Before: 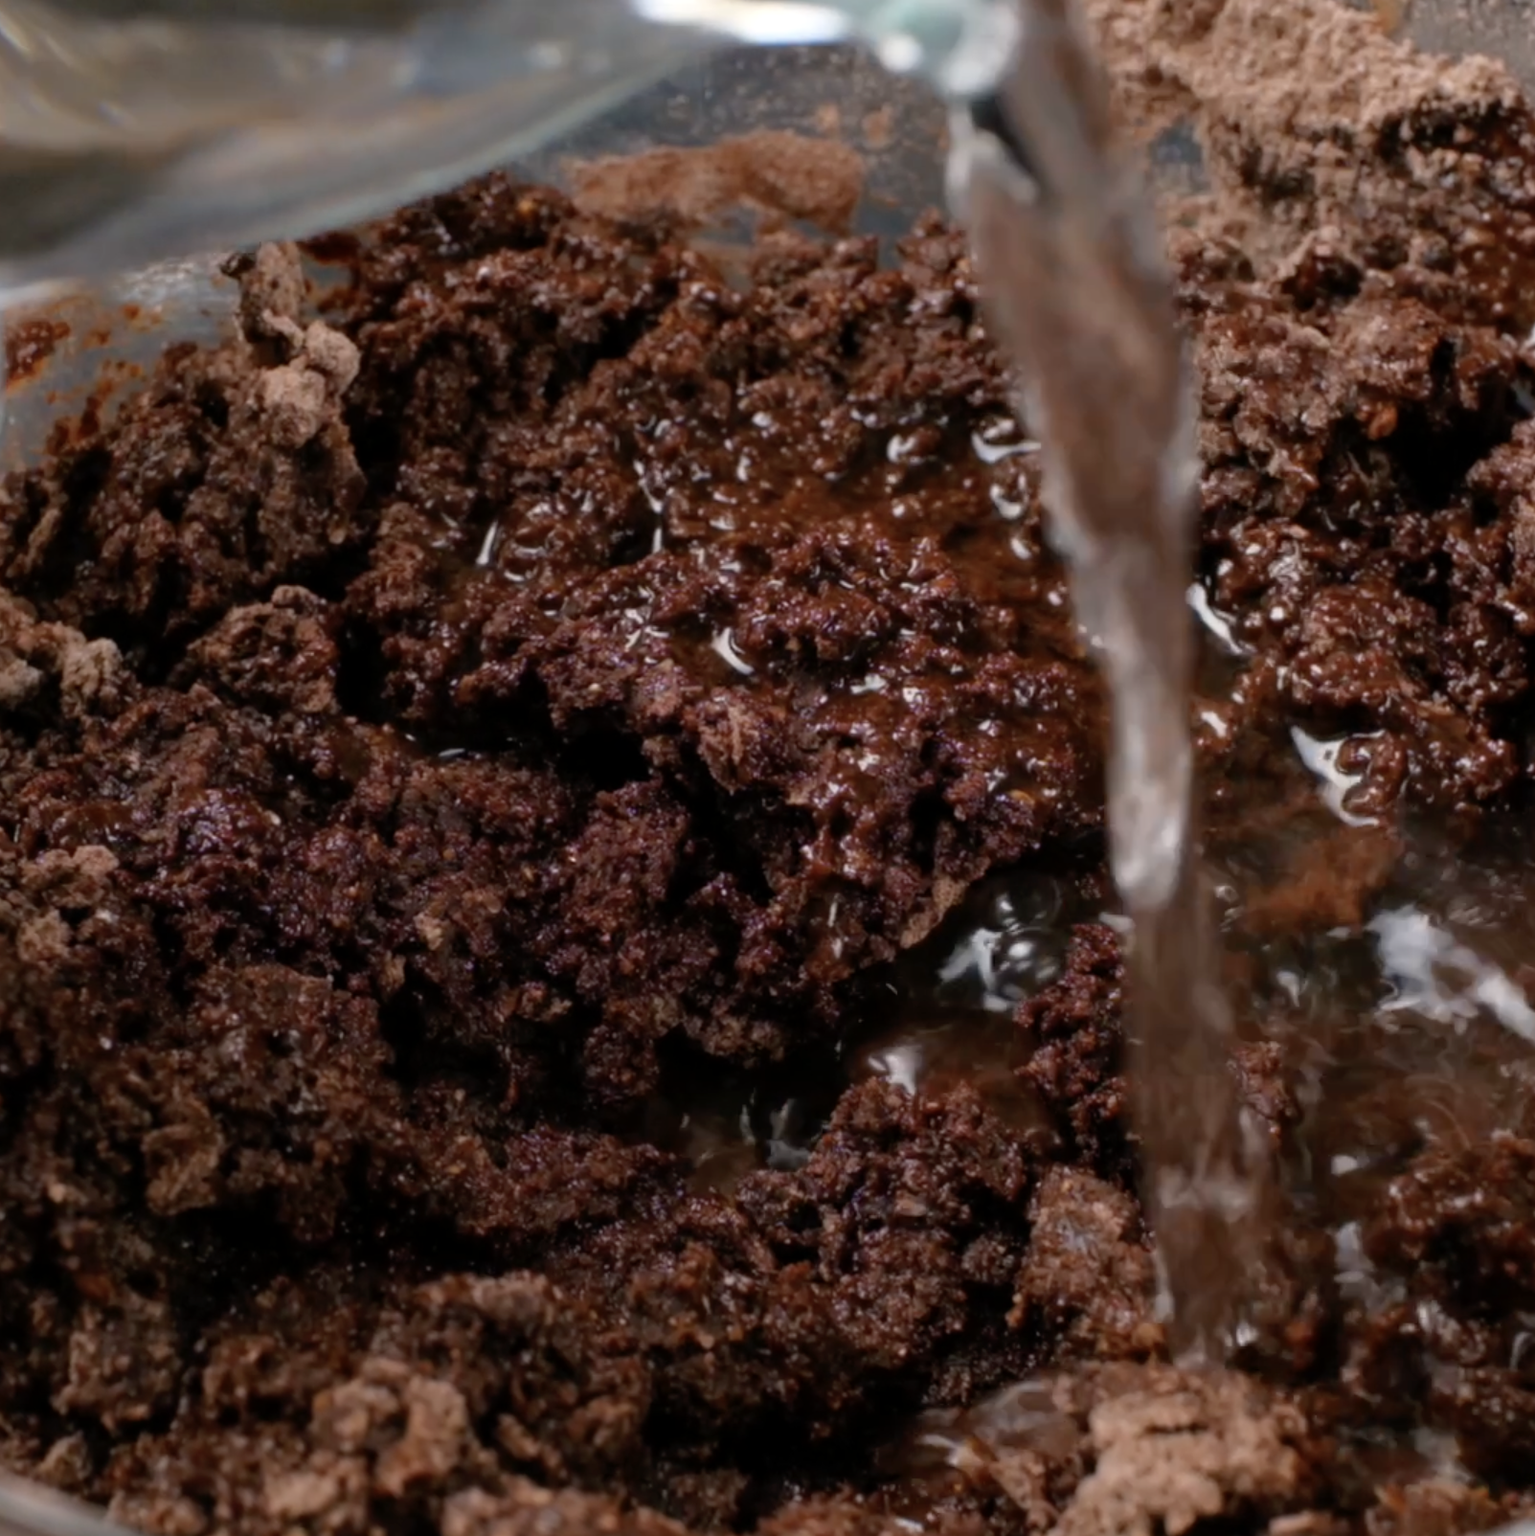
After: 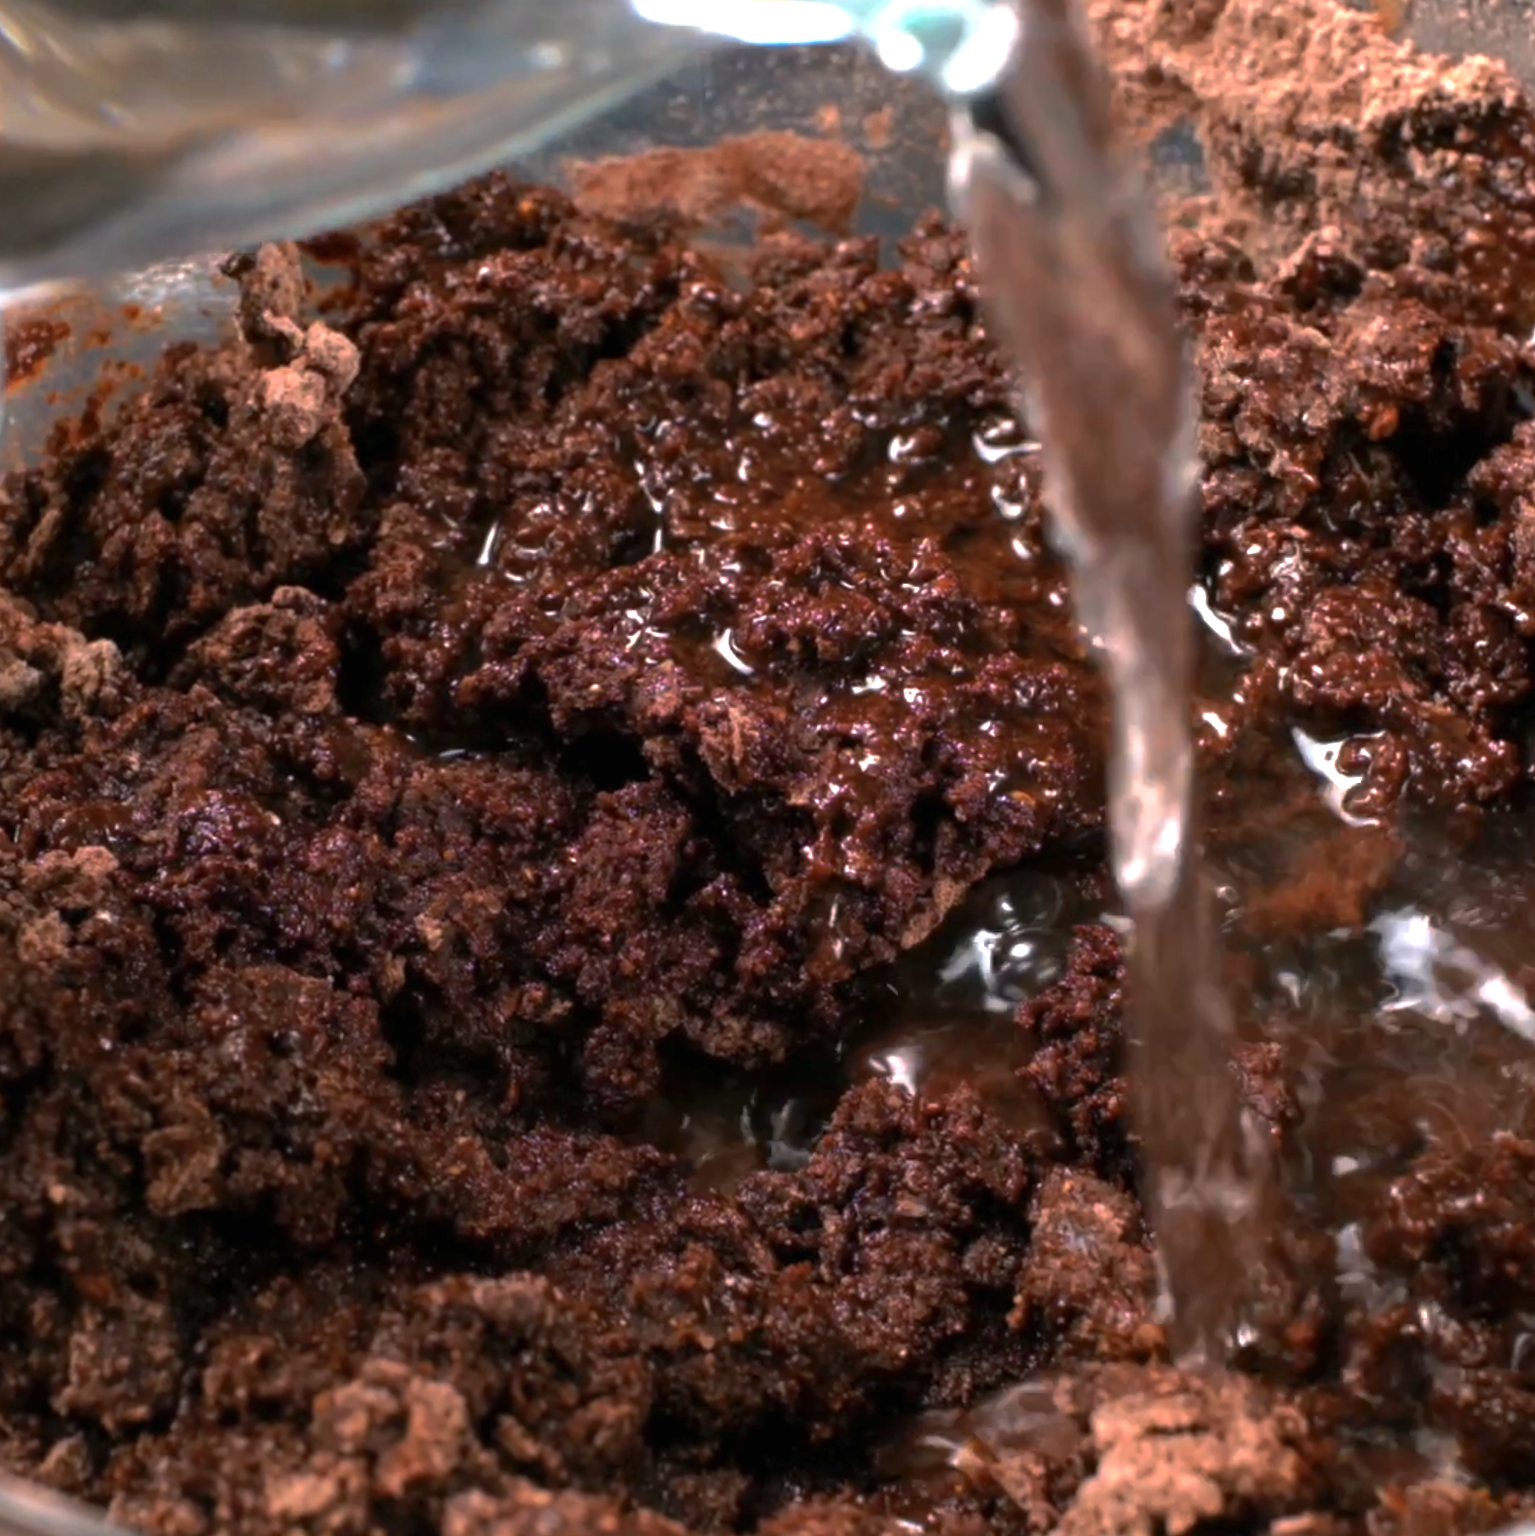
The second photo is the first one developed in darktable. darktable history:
crop: left 0.049%
exposure: black level correction 0, exposure 1.374 EV, compensate highlight preservation false
tone curve: curves: ch0 [(0, 0) (0.91, 0.76) (0.997, 0.913)], preserve colors none
